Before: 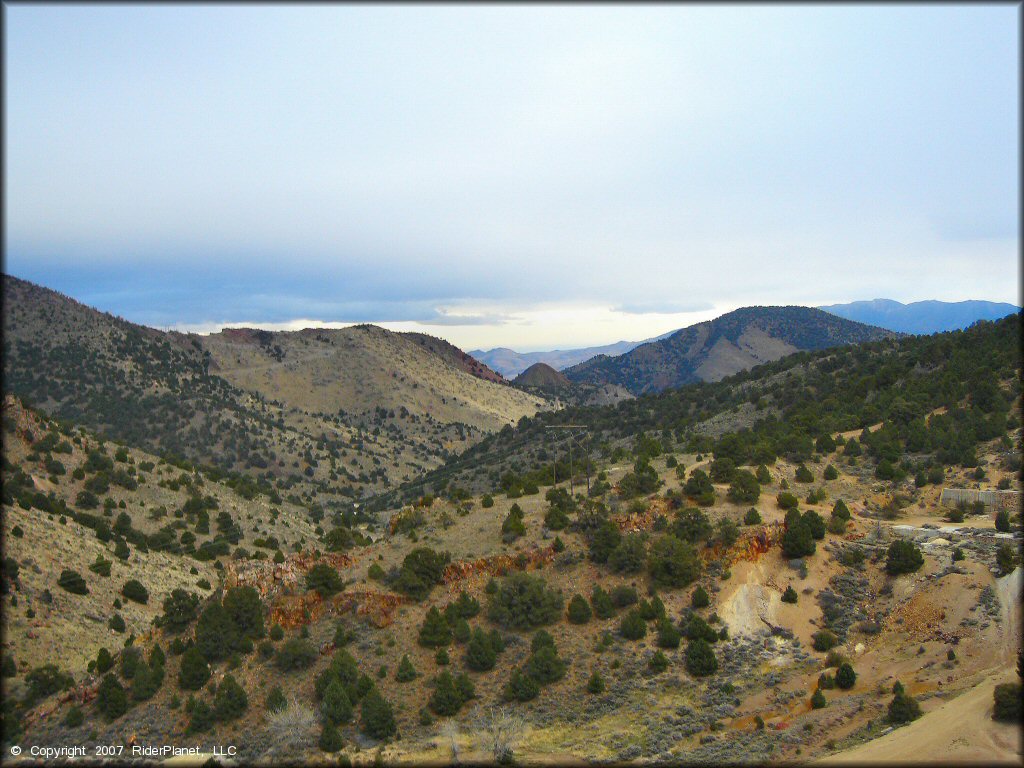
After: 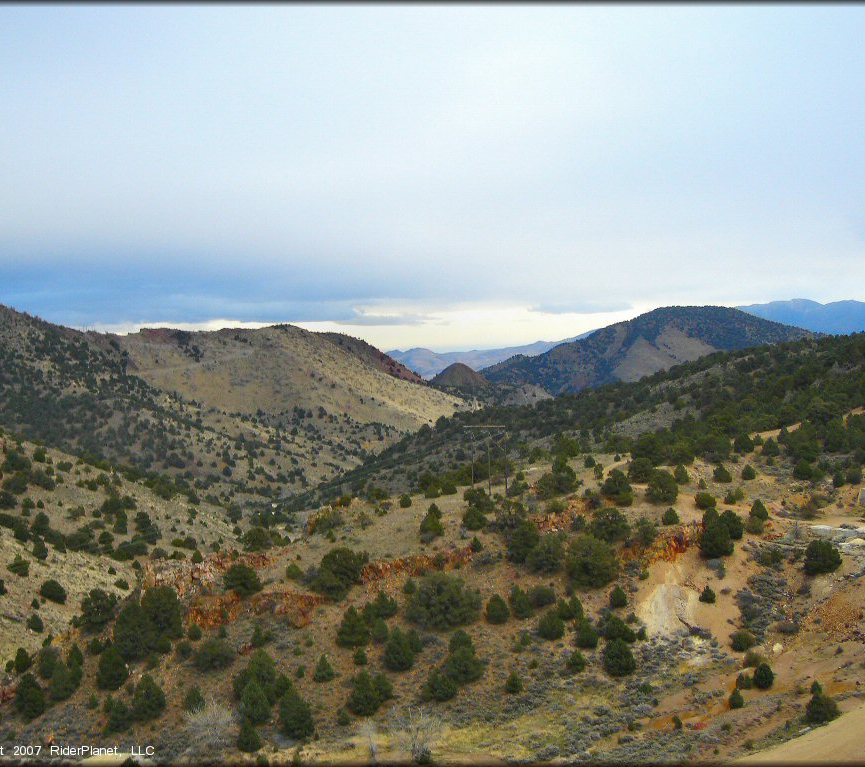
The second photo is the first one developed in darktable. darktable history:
crop: left 8.038%, right 7.418%
